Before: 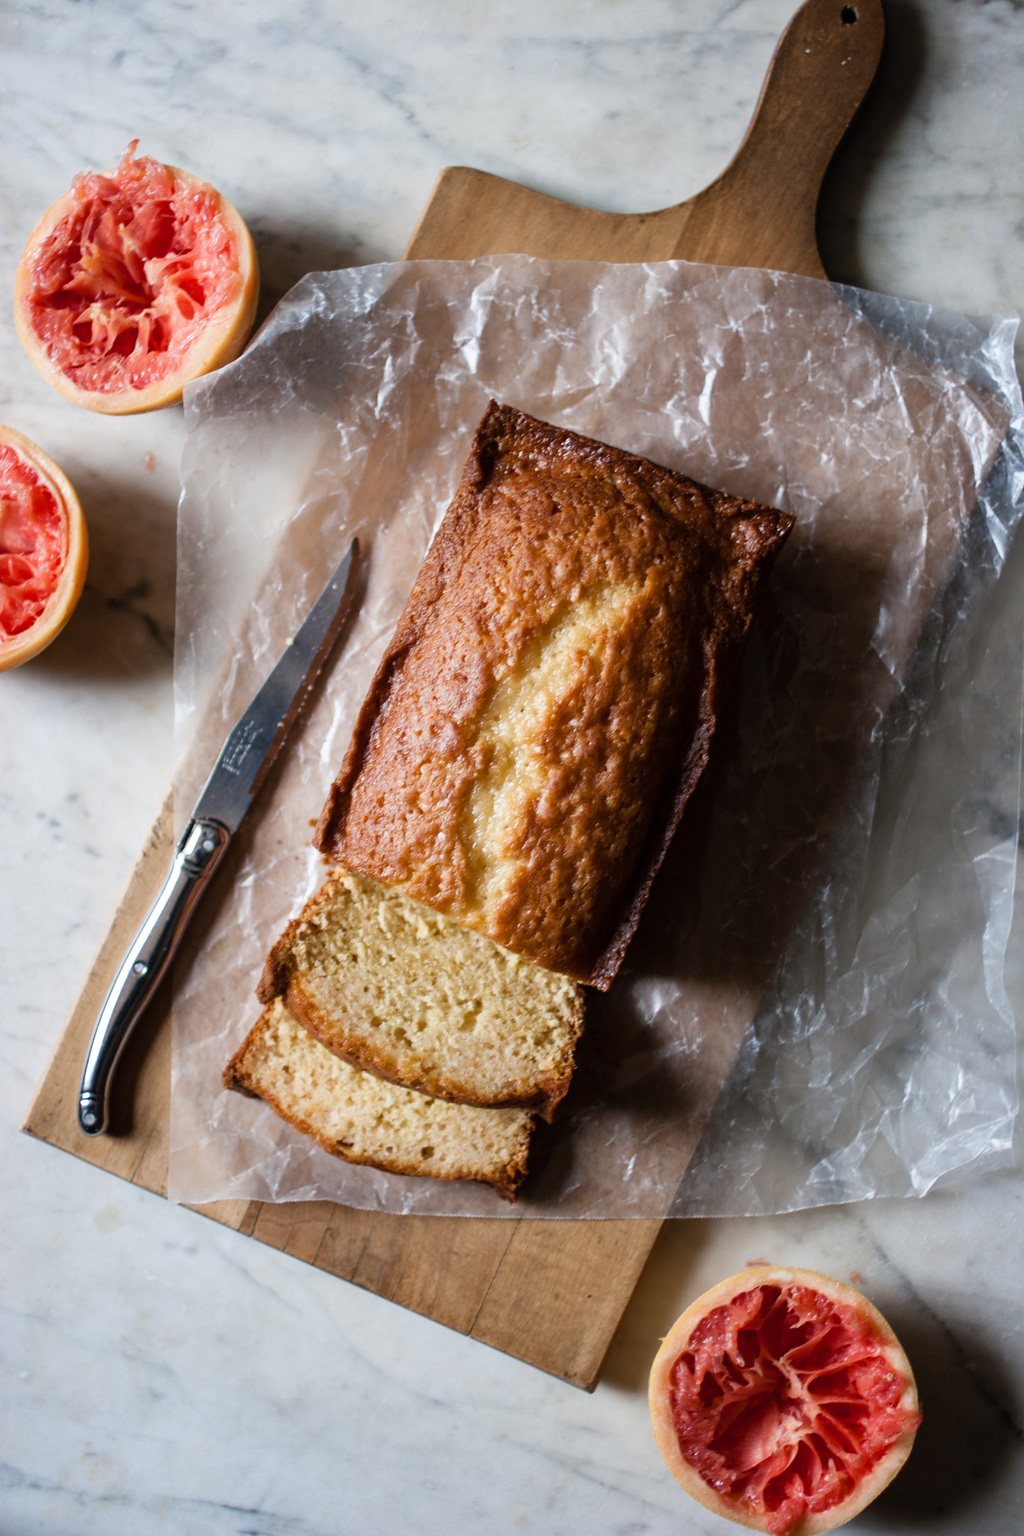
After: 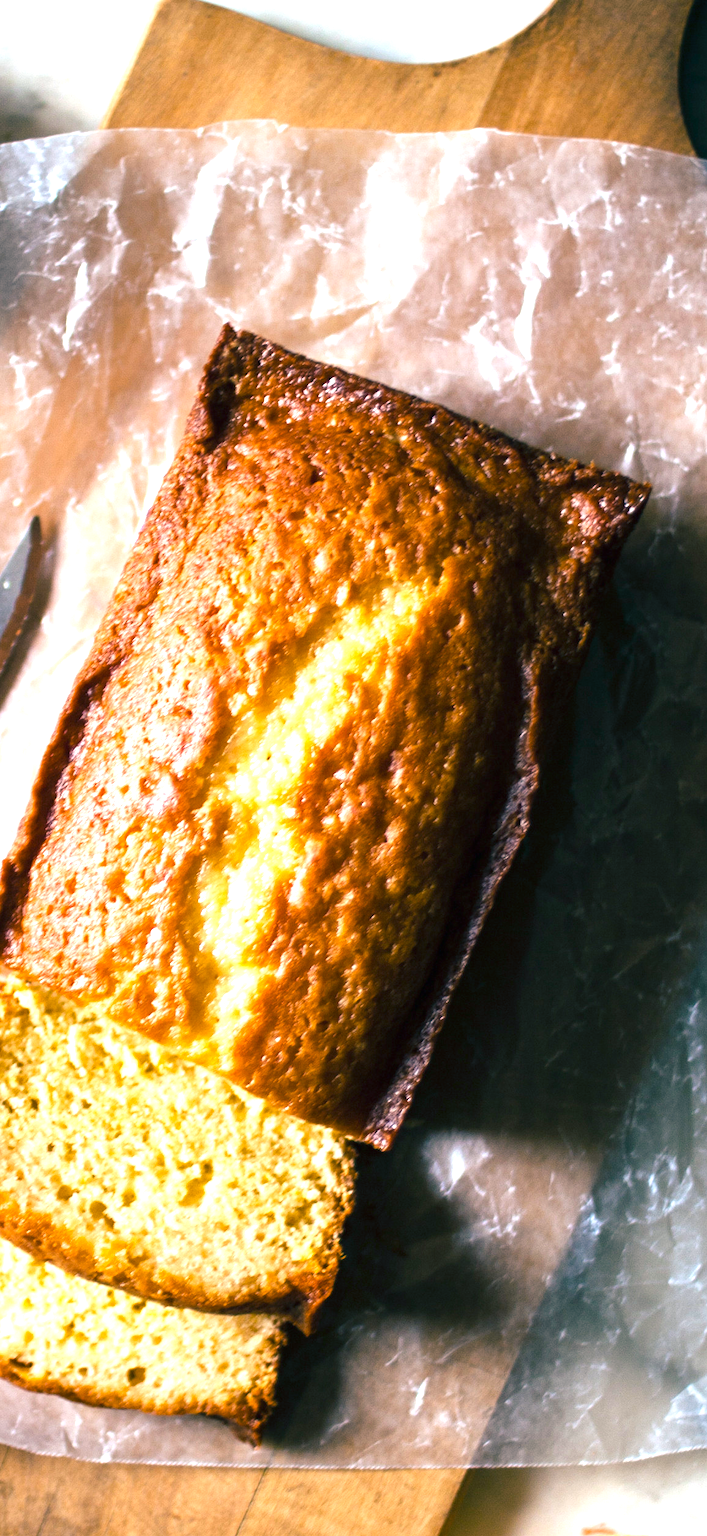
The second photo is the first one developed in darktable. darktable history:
crop: left 32.243%, top 10.972%, right 18.335%, bottom 17.476%
color balance rgb: shadows lift › luminance -28.67%, shadows lift › chroma 10.144%, shadows lift › hue 228.76°, perceptual saturation grading › global saturation 30.572%, global vibrance 9.41%
exposure: black level correction 0, exposure 1.287 EV, compensate exposure bias true, compensate highlight preservation false
tone equalizer: on, module defaults
